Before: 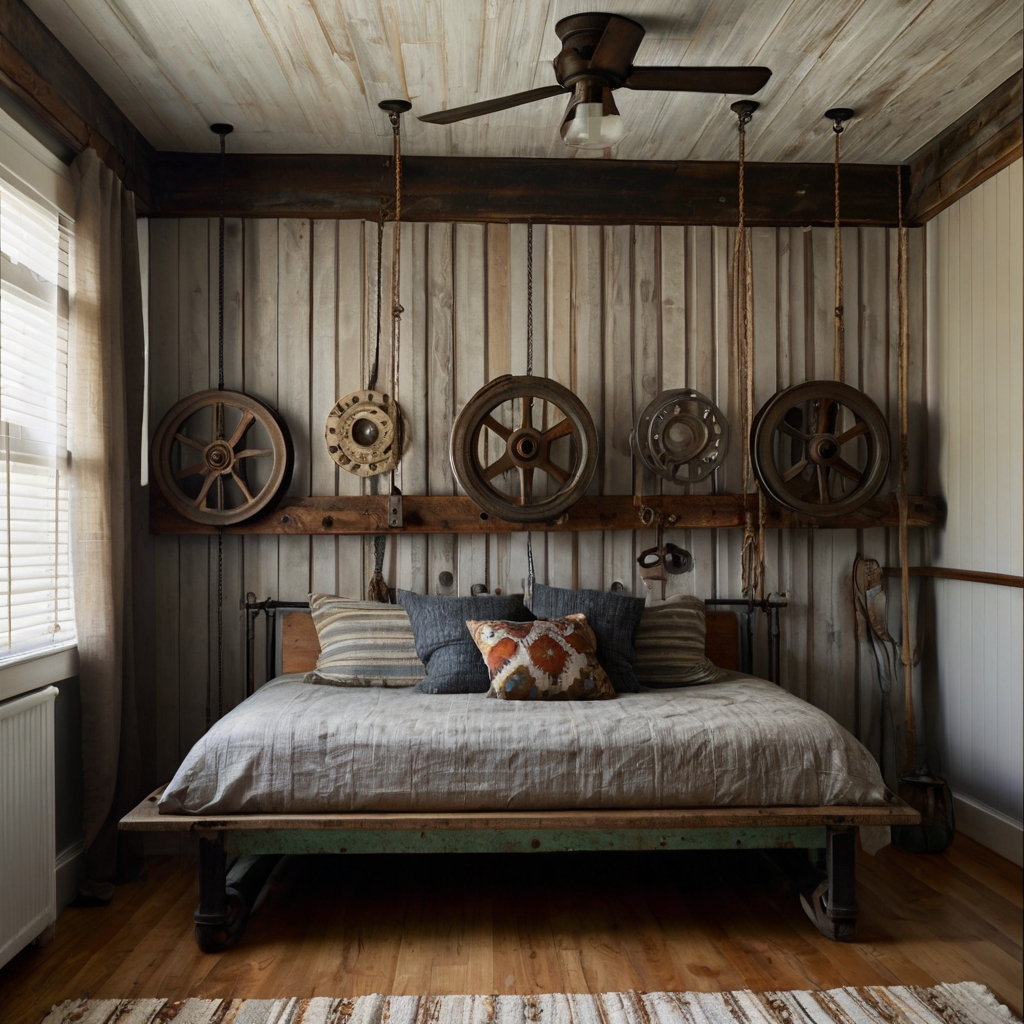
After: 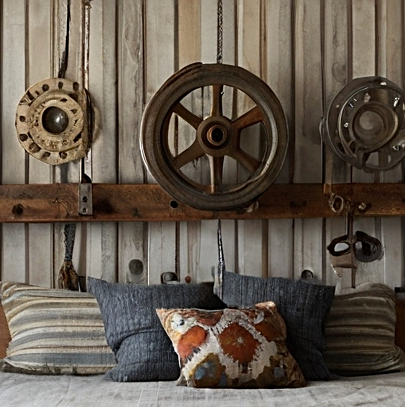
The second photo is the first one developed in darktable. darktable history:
exposure: exposure 0.085 EV, compensate highlight preservation false
crop: left 30.318%, top 30.505%, right 30.054%, bottom 29.692%
sharpen: on, module defaults
